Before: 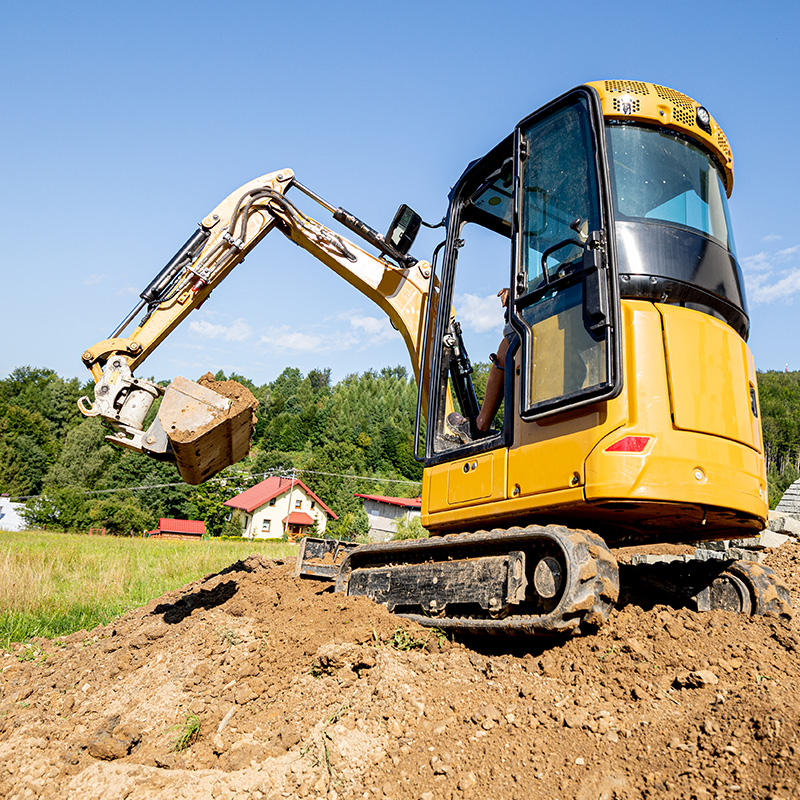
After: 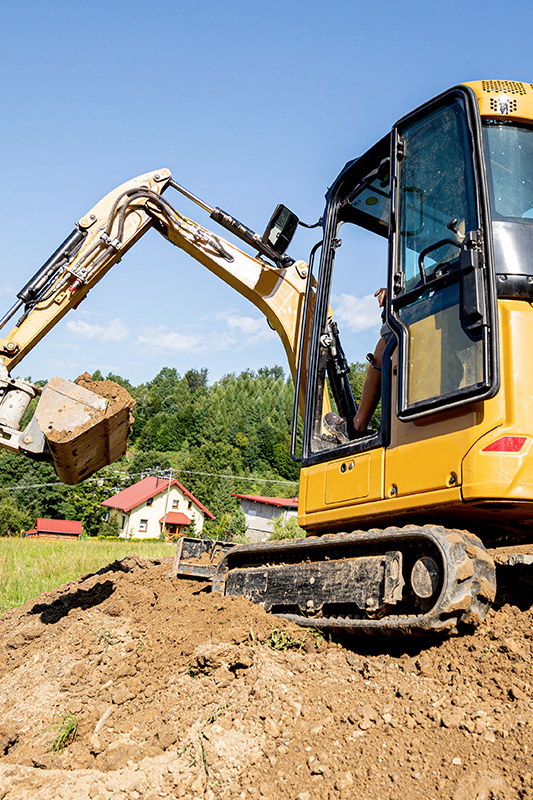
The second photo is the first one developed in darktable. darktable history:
contrast brightness saturation: saturation -0.05
crop: left 15.419%, right 17.914%
